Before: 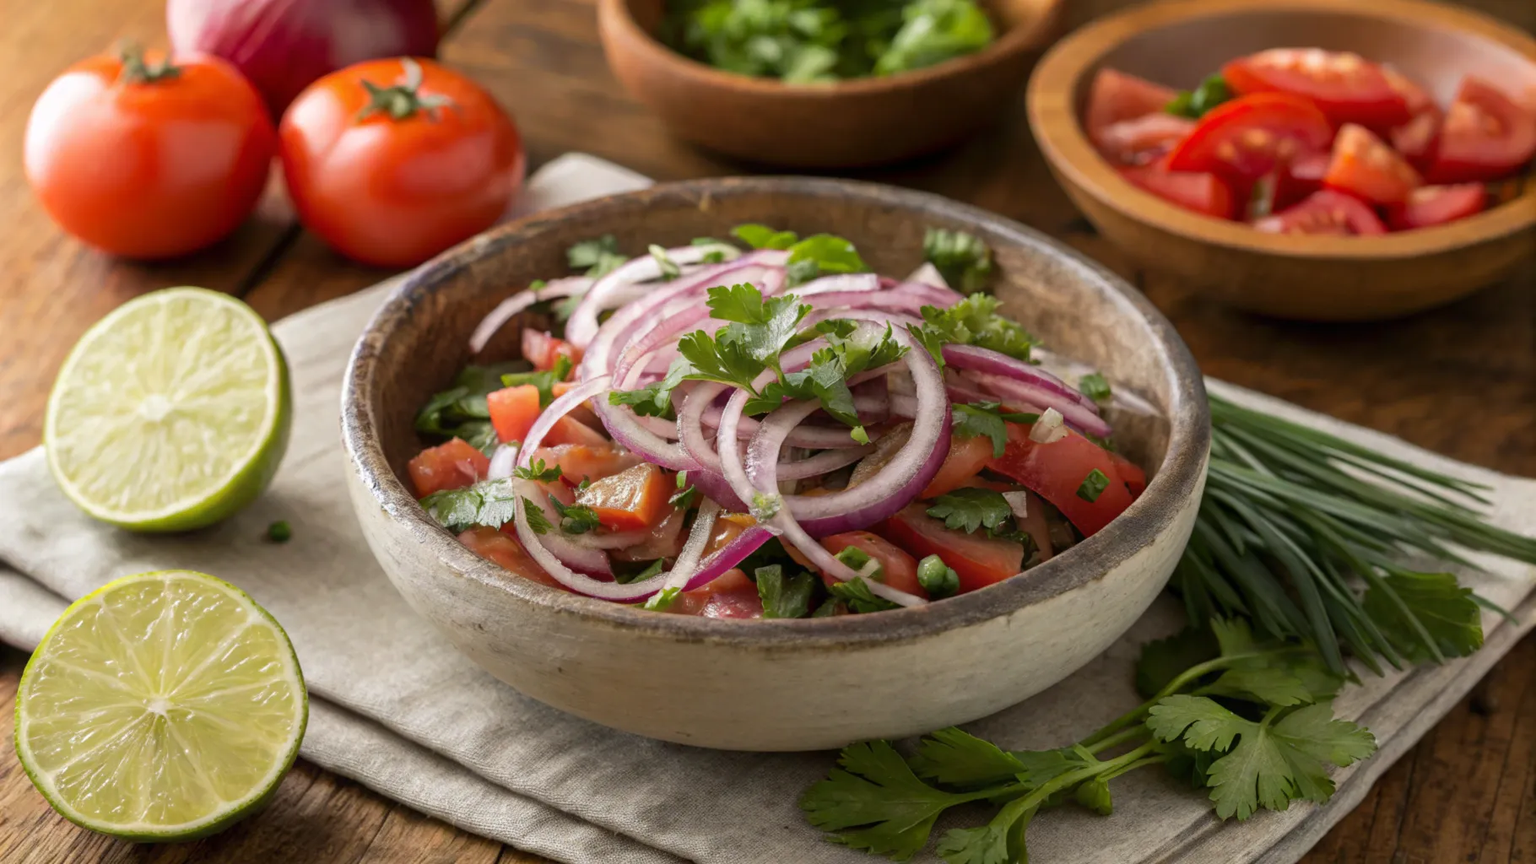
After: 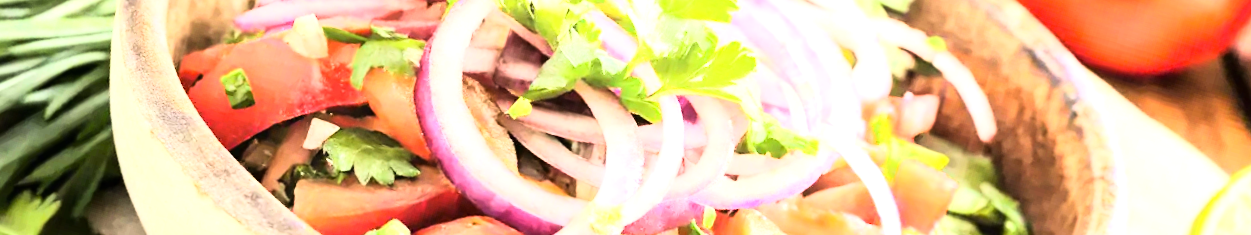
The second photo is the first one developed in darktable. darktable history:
exposure: black level correction 0, exposure 2.138 EV, compensate exposure bias true, compensate highlight preservation false
rgb curve: curves: ch0 [(0, 0) (0.21, 0.15) (0.24, 0.21) (0.5, 0.75) (0.75, 0.96) (0.89, 0.99) (1, 1)]; ch1 [(0, 0.02) (0.21, 0.13) (0.25, 0.2) (0.5, 0.67) (0.75, 0.9) (0.89, 0.97) (1, 1)]; ch2 [(0, 0.02) (0.21, 0.13) (0.25, 0.2) (0.5, 0.67) (0.75, 0.9) (0.89, 0.97) (1, 1)], compensate middle gray true
crop and rotate: angle 16.12°, top 30.835%, bottom 35.653%
shadows and highlights: shadows 12, white point adjustment 1.2, highlights -0.36, soften with gaussian
